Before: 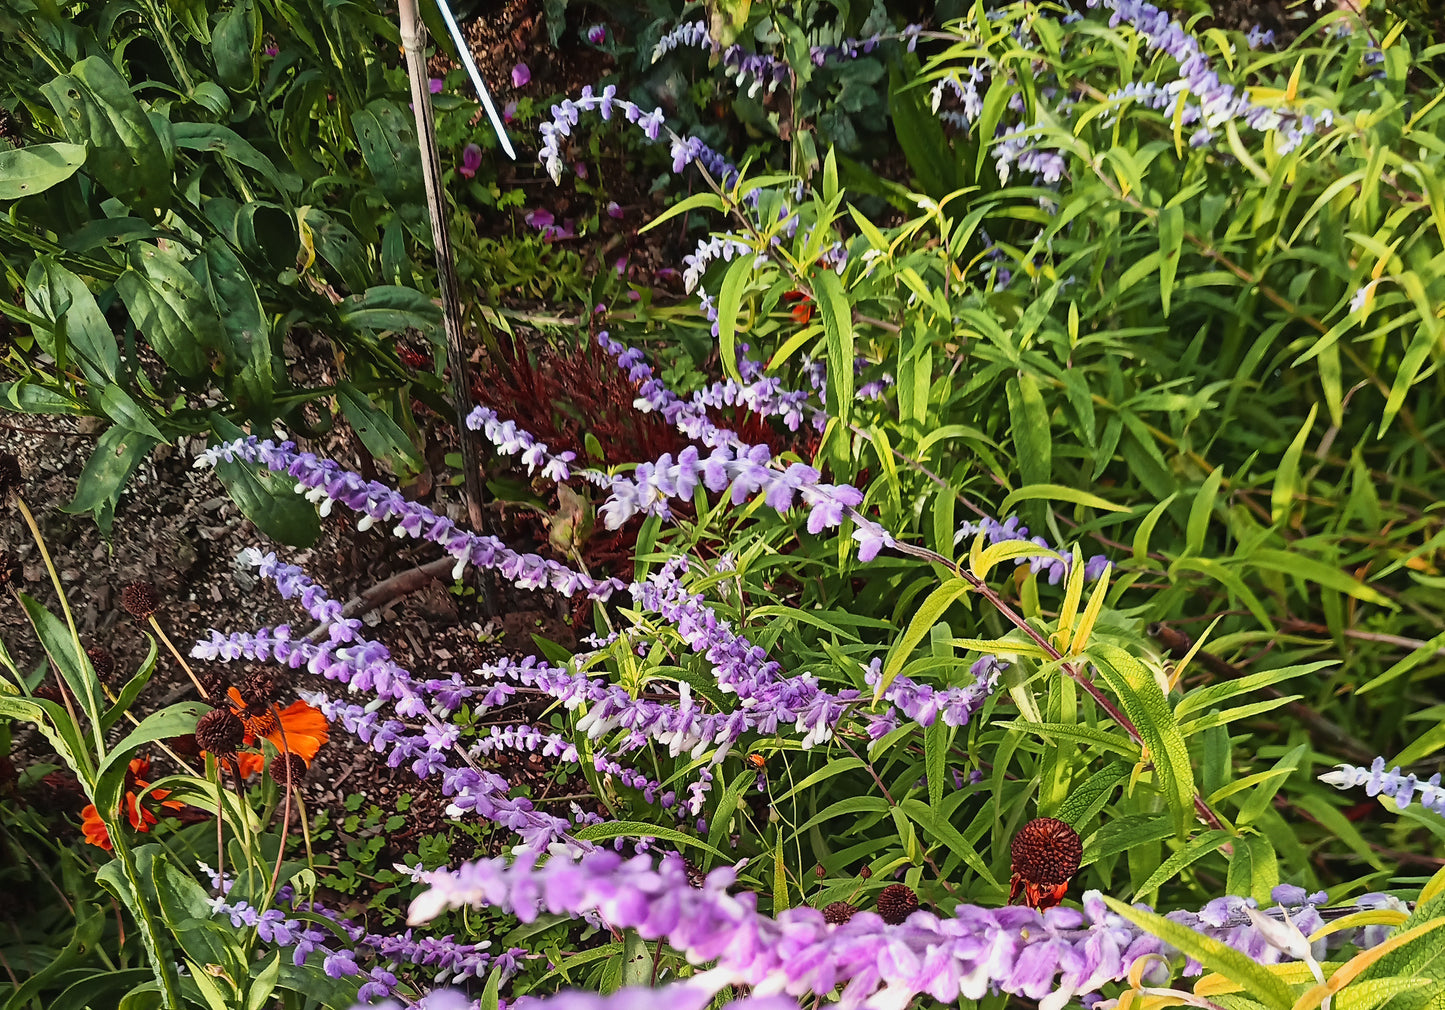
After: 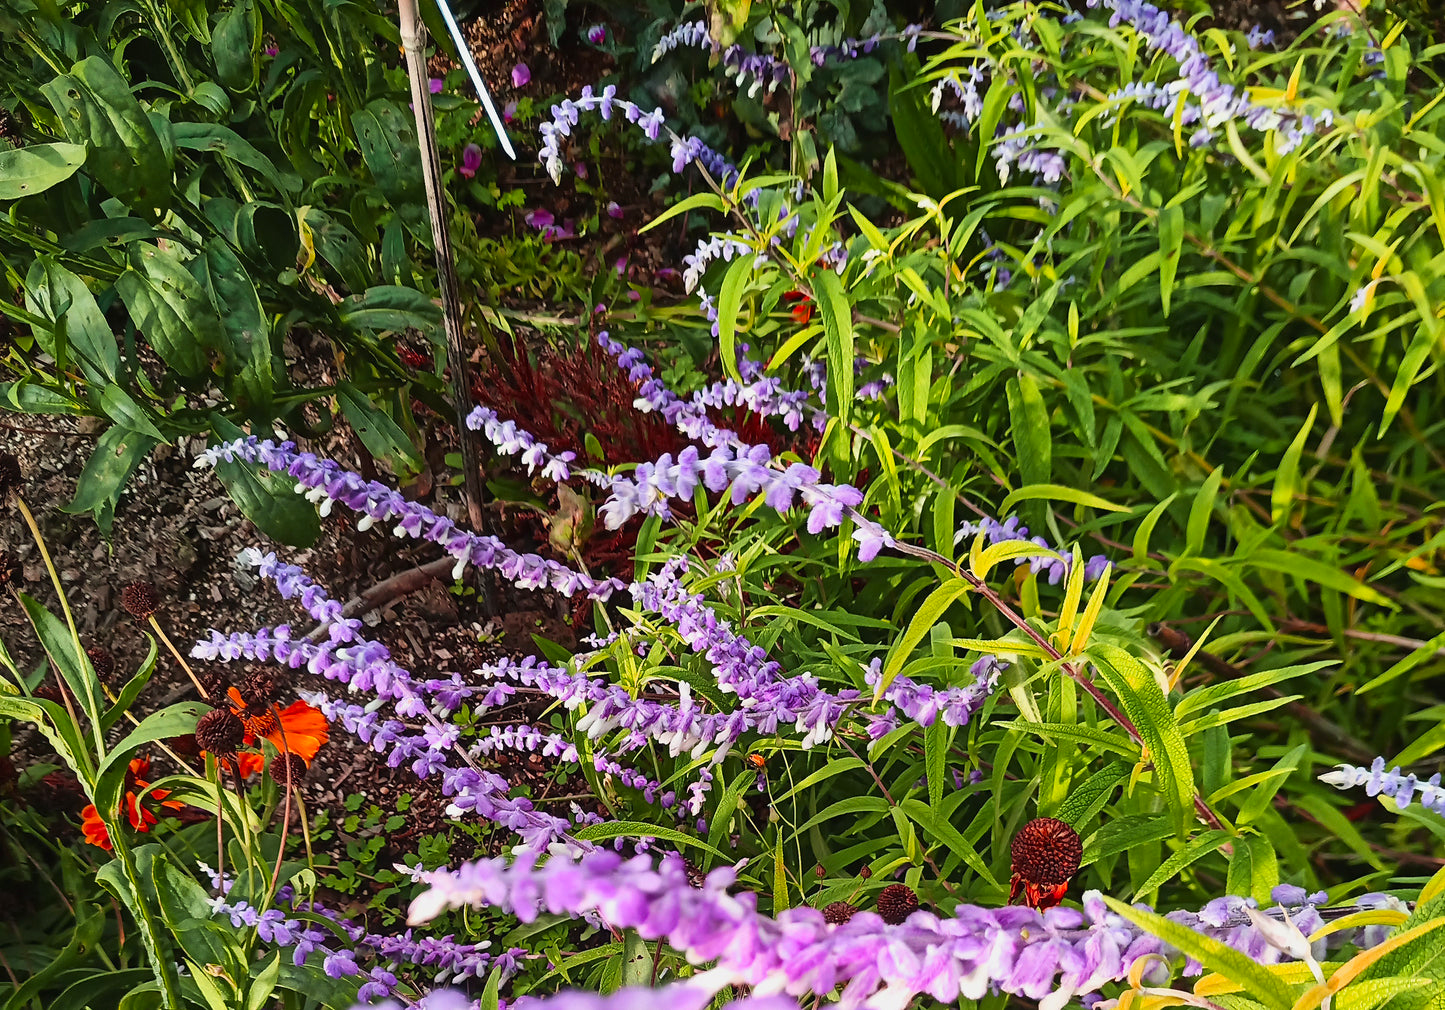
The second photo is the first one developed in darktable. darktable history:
contrast brightness saturation: contrast 0.044, saturation 0.165
